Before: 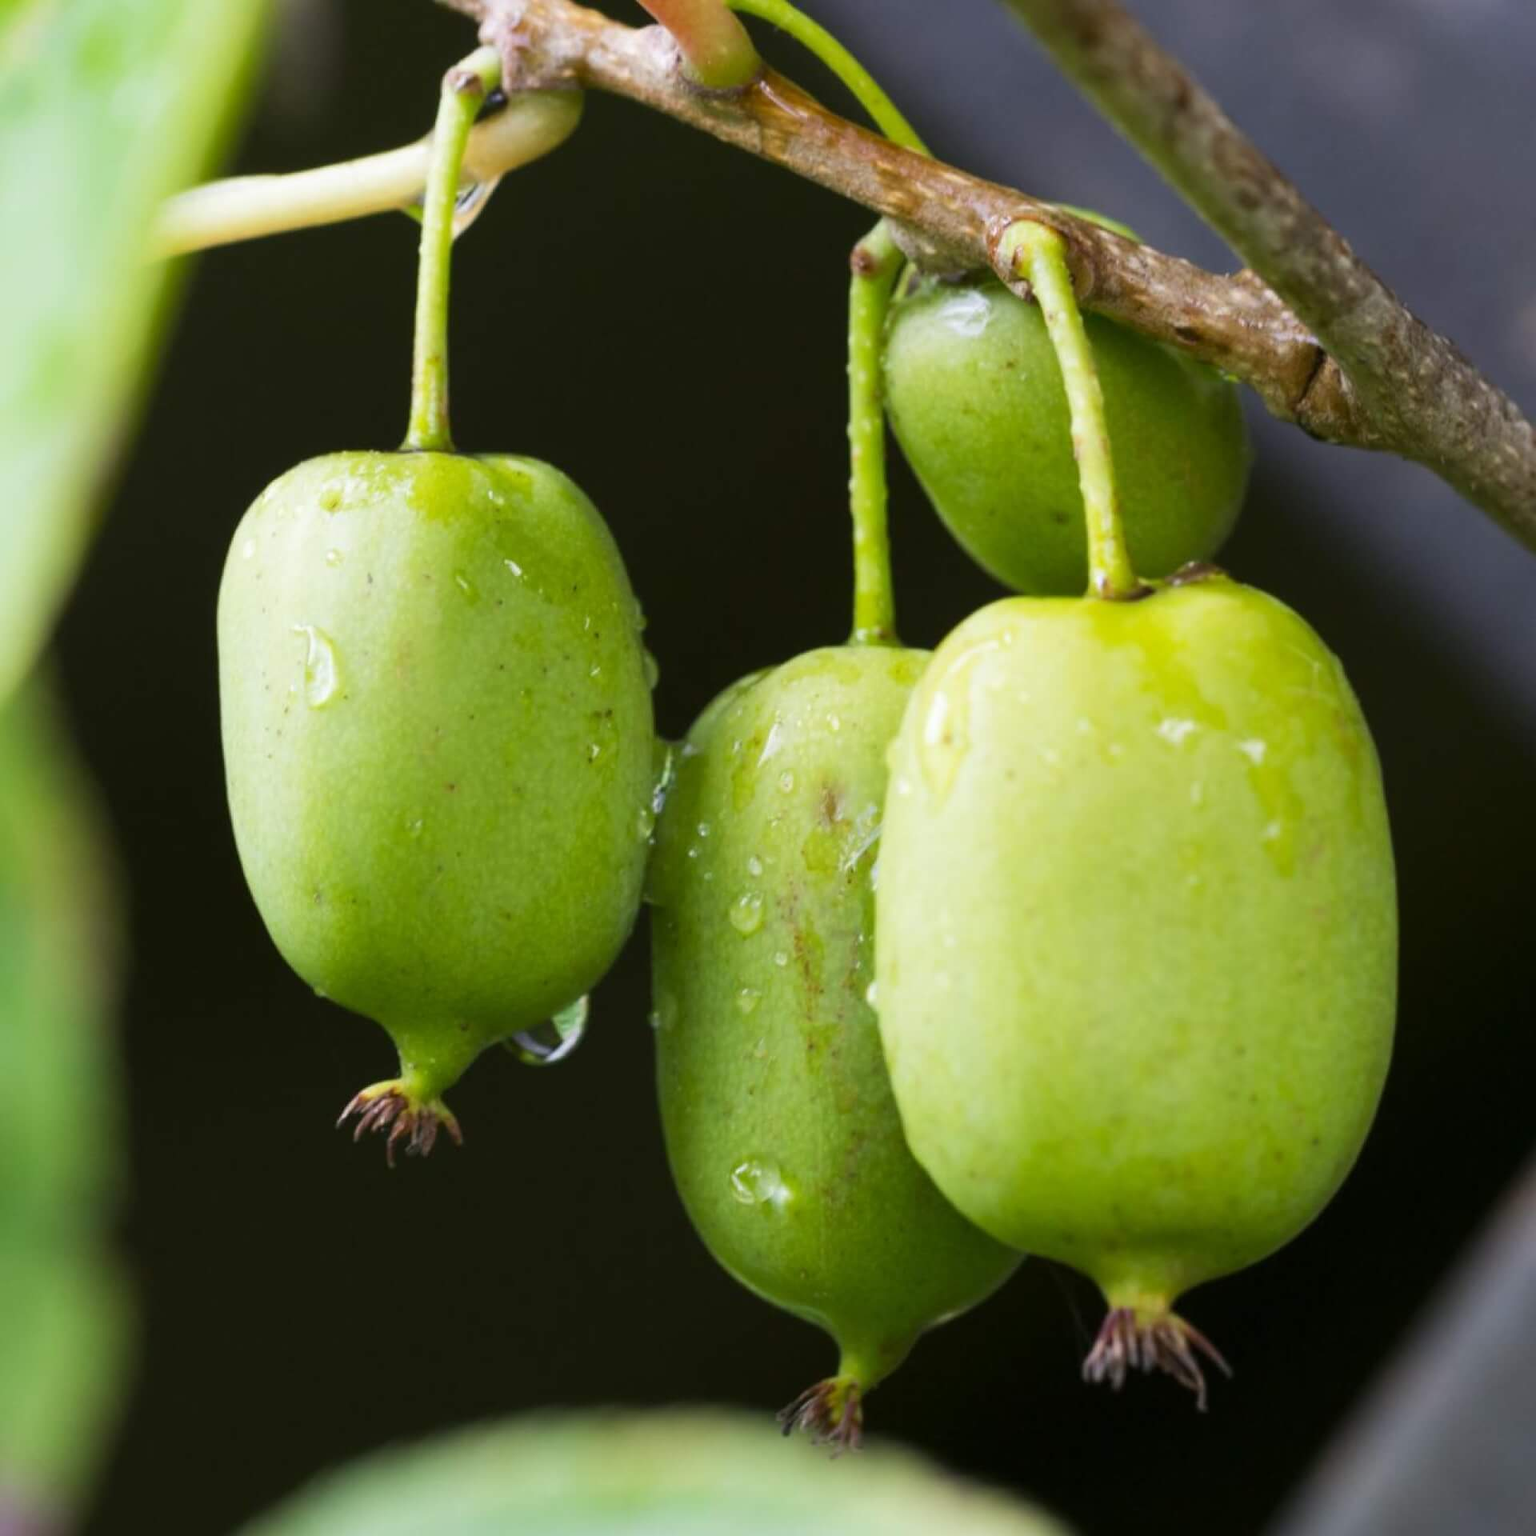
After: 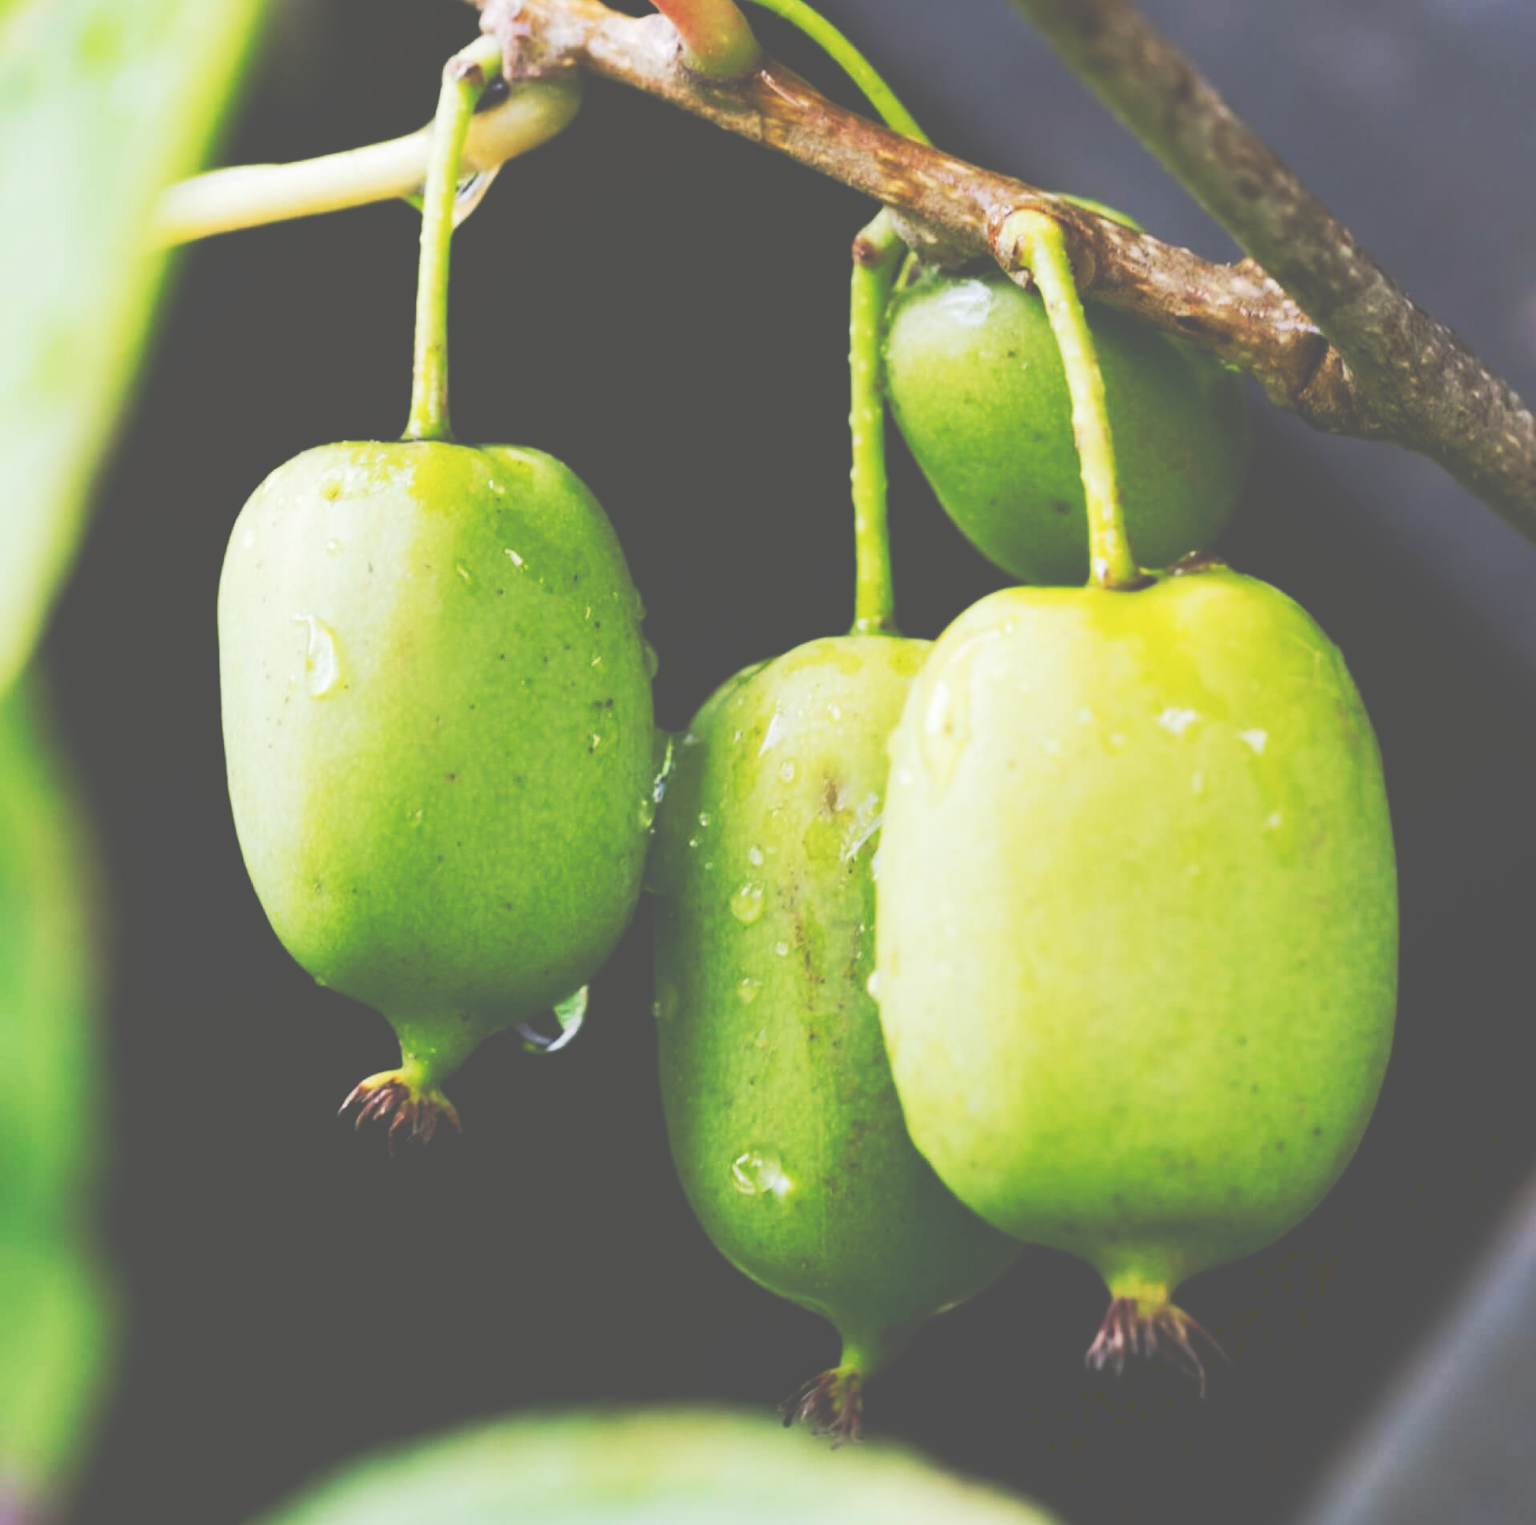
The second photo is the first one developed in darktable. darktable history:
tone curve: curves: ch0 [(0, 0) (0.003, 0.334) (0.011, 0.338) (0.025, 0.338) (0.044, 0.338) (0.069, 0.339) (0.1, 0.342) (0.136, 0.343) (0.177, 0.349) (0.224, 0.36) (0.277, 0.385) (0.335, 0.42) (0.399, 0.465) (0.468, 0.535) (0.543, 0.632) (0.623, 0.73) (0.709, 0.814) (0.801, 0.879) (0.898, 0.935) (1, 1)], preserve colors none
crop: top 0.775%, right 0.086%
